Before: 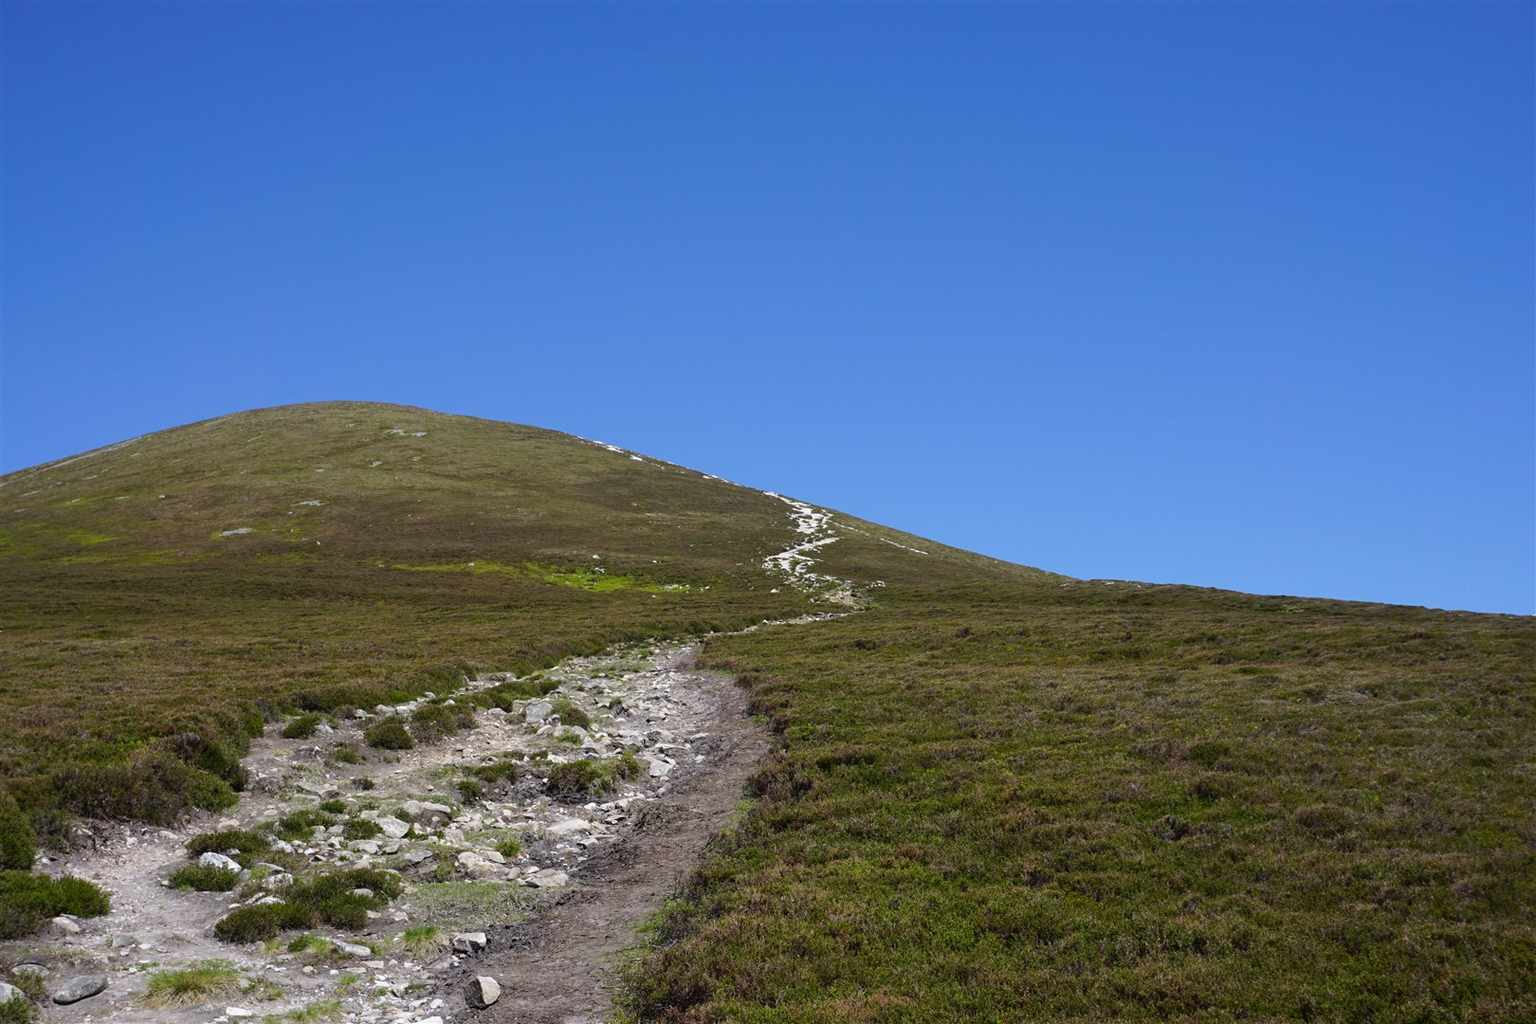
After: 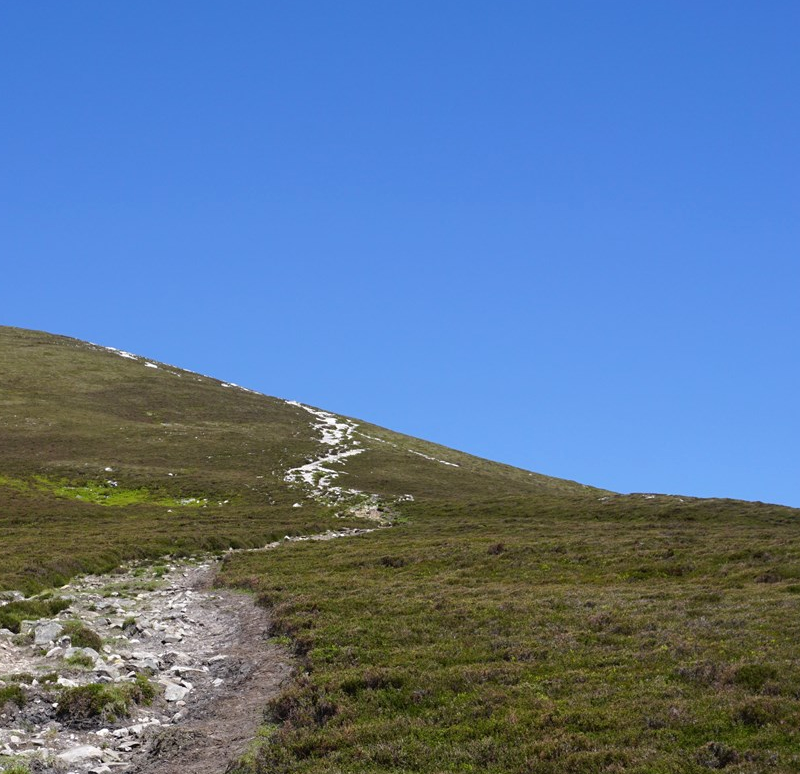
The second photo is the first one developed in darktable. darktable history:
crop: left 32.099%, top 10.979%, right 18.469%, bottom 17.322%
exposure: exposure 0.126 EV, compensate exposure bias true, compensate highlight preservation false
